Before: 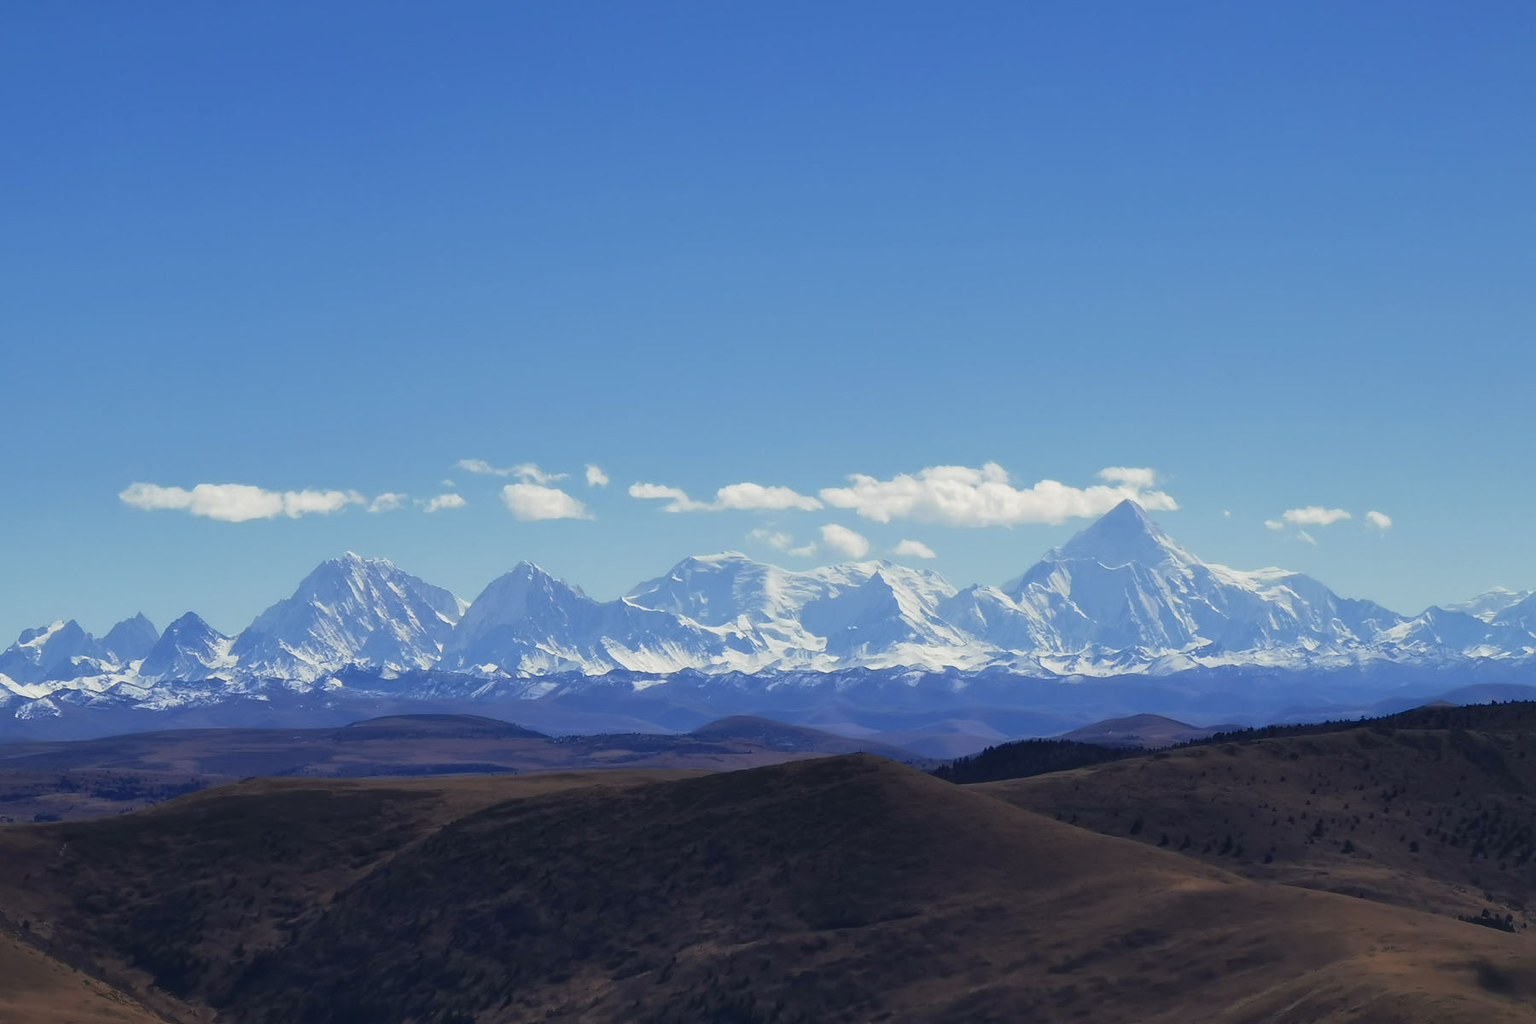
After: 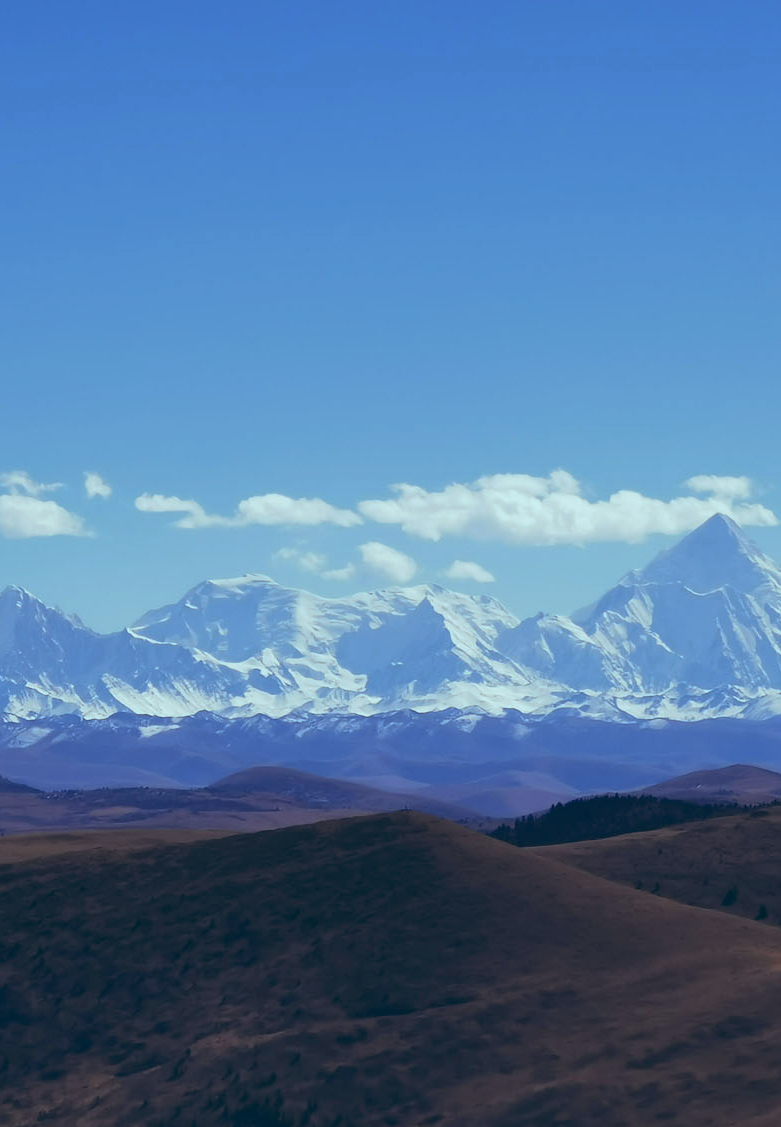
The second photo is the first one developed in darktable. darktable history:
crop: left 33.452%, top 6.025%, right 23.155%
color balance: lift [1.003, 0.993, 1.001, 1.007], gamma [1.018, 1.072, 0.959, 0.928], gain [0.974, 0.873, 1.031, 1.127]
